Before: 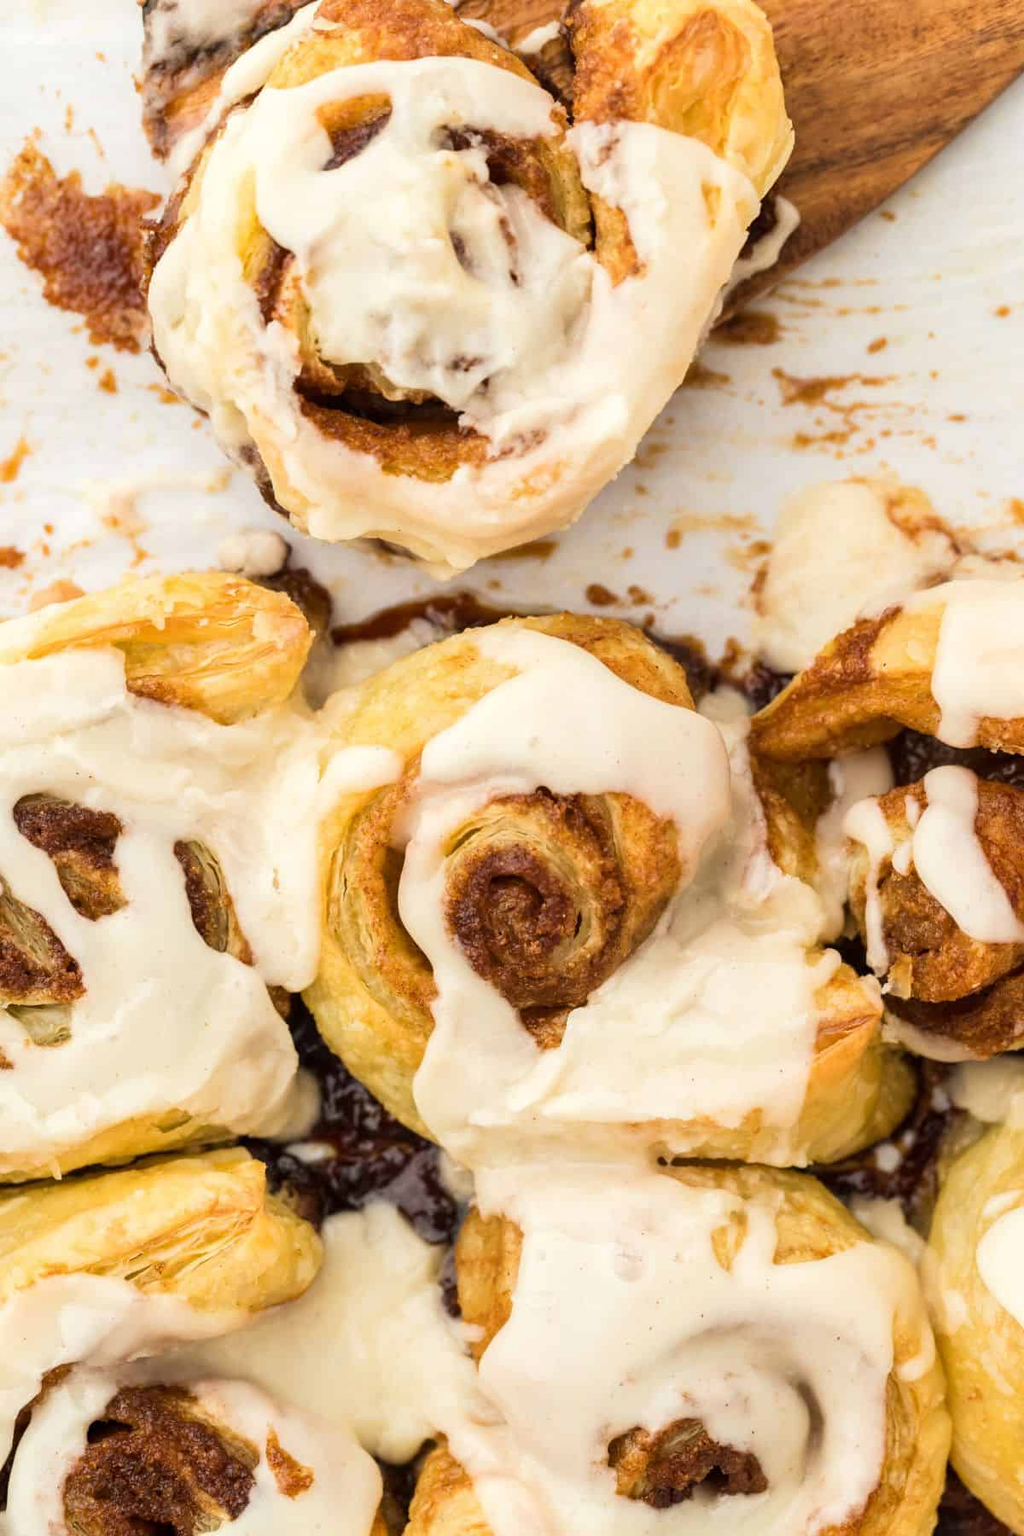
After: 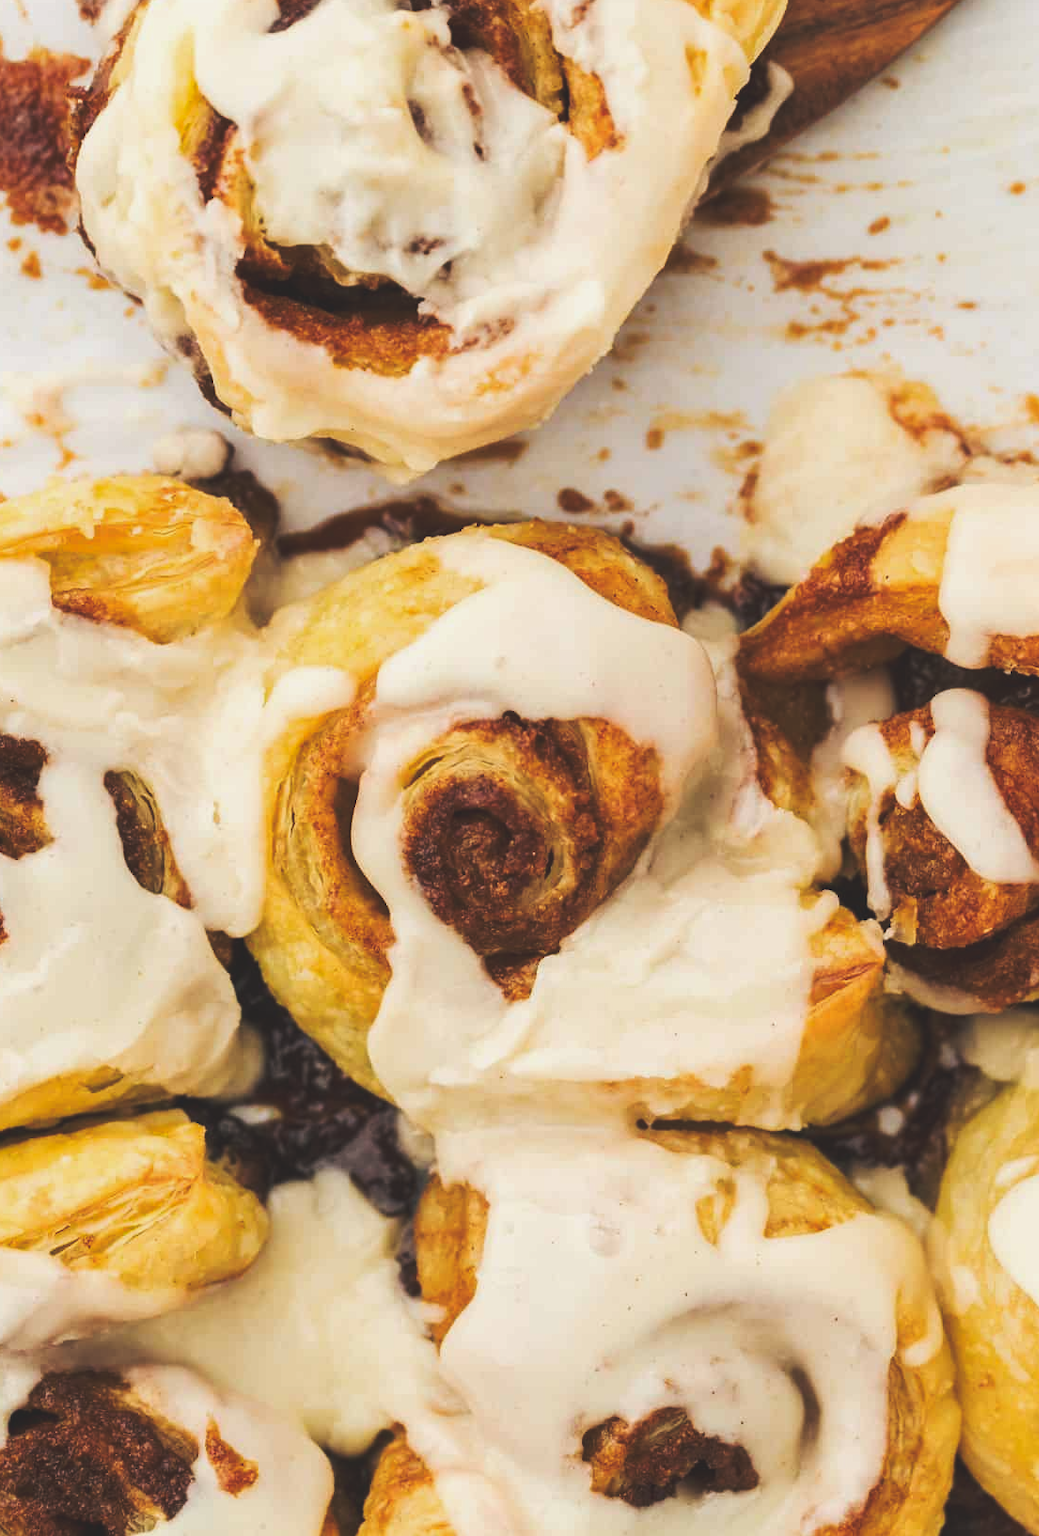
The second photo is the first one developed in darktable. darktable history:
tone curve: curves: ch0 [(0, 0.142) (0.384, 0.314) (0.752, 0.711) (0.991, 0.95)]; ch1 [(0.006, 0.129) (0.346, 0.384) (1, 1)]; ch2 [(0.003, 0.057) (0.261, 0.248) (1, 1)], preserve colors none
crop and rotate: left 7.803%, top 9.214%
